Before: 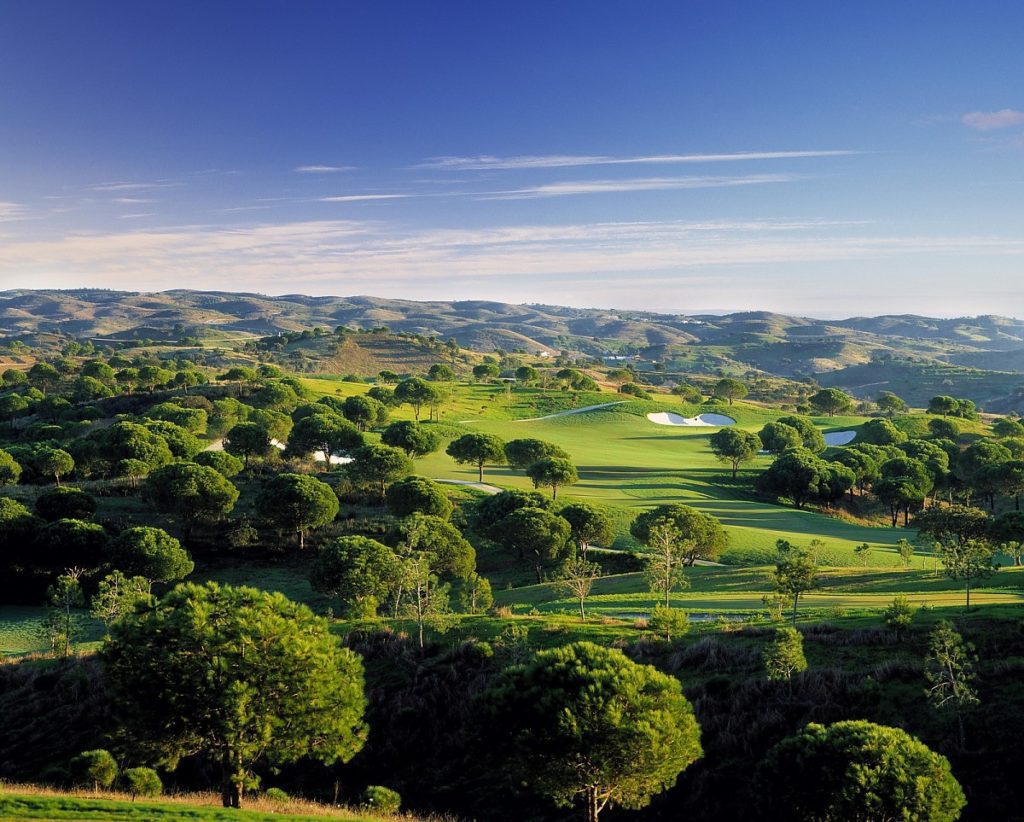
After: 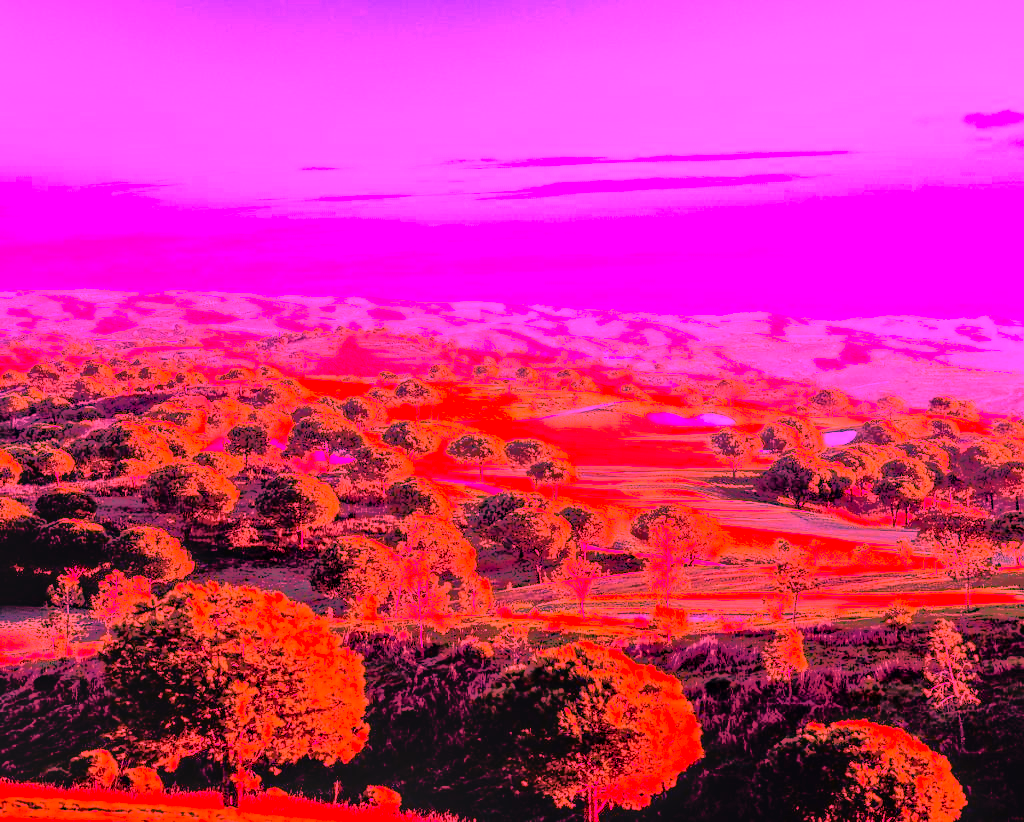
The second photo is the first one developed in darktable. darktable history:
white balance: red 4.26, blue 1.802
tone equalizer: -8 EV -0.528 EV, -7 EV -0.319 EV, -6 EV -0.083 EV, -5 EV 0.413 EV, -4 EV 0.985 EV, -3 EV 0.791 EV, -2 EV -0.01 EV, -1 EV 0.14 EV, +0 EV -0.012 EV, smoothing 1
tone curve: curves: ch0 [(0, 0) (0.091, 0.066) (0.184, 0.16) (0.491, 0.519) (0.748, 0.765) (1, 0.919)]; ch1 [(0, 0) (0.179, 0.173) (0.322, 0.32) (0.424, 0.424) (0.502, 0.504) (0.56, 0.575) (0.631, 0.675) (0.777, 0.806) (1, 1)]; ch2 [(0, 0) (0.434, 0.447) (0.497, 0.498) (0.539, 0.566) (0.676, 0.691) (1, 1)], color space Lab, independent channels, preserve colors none
exposure: exposure 0.2 EV, compensate highlight preservation false
local contrast: detail 130%
